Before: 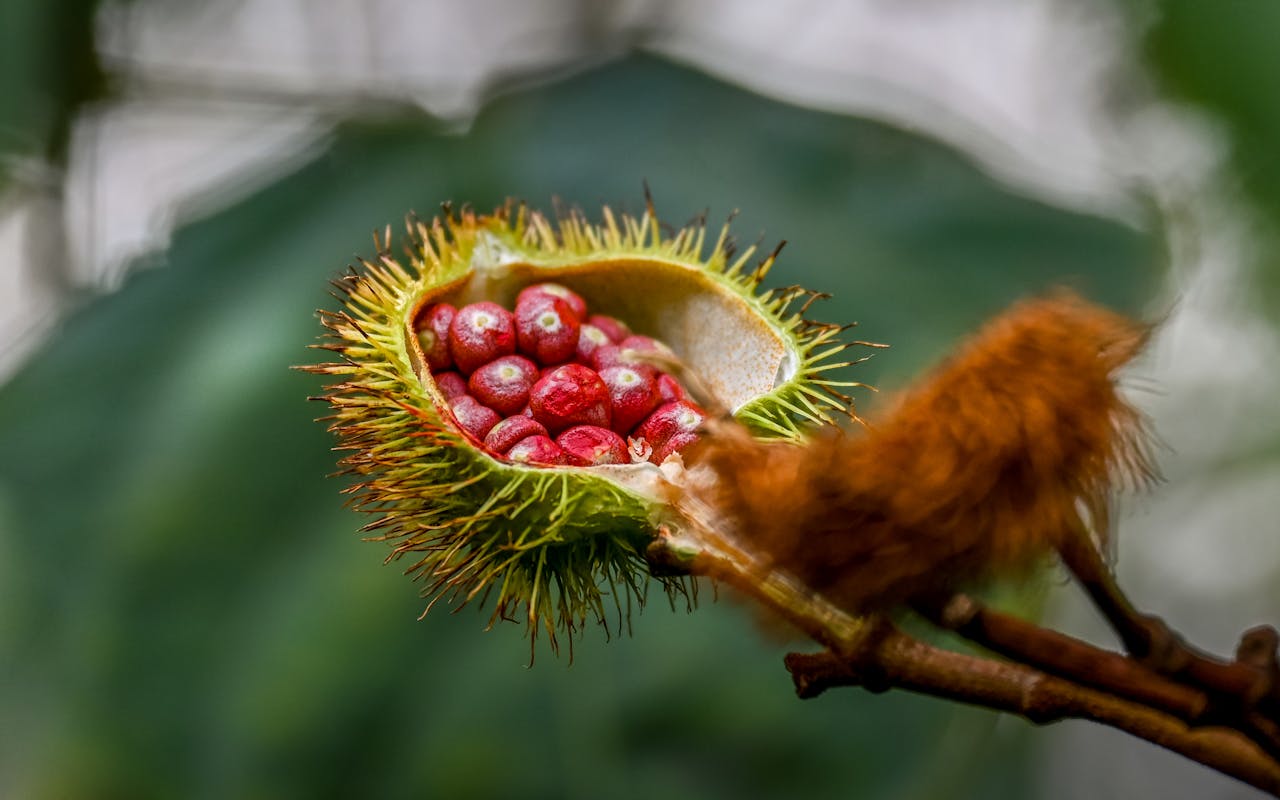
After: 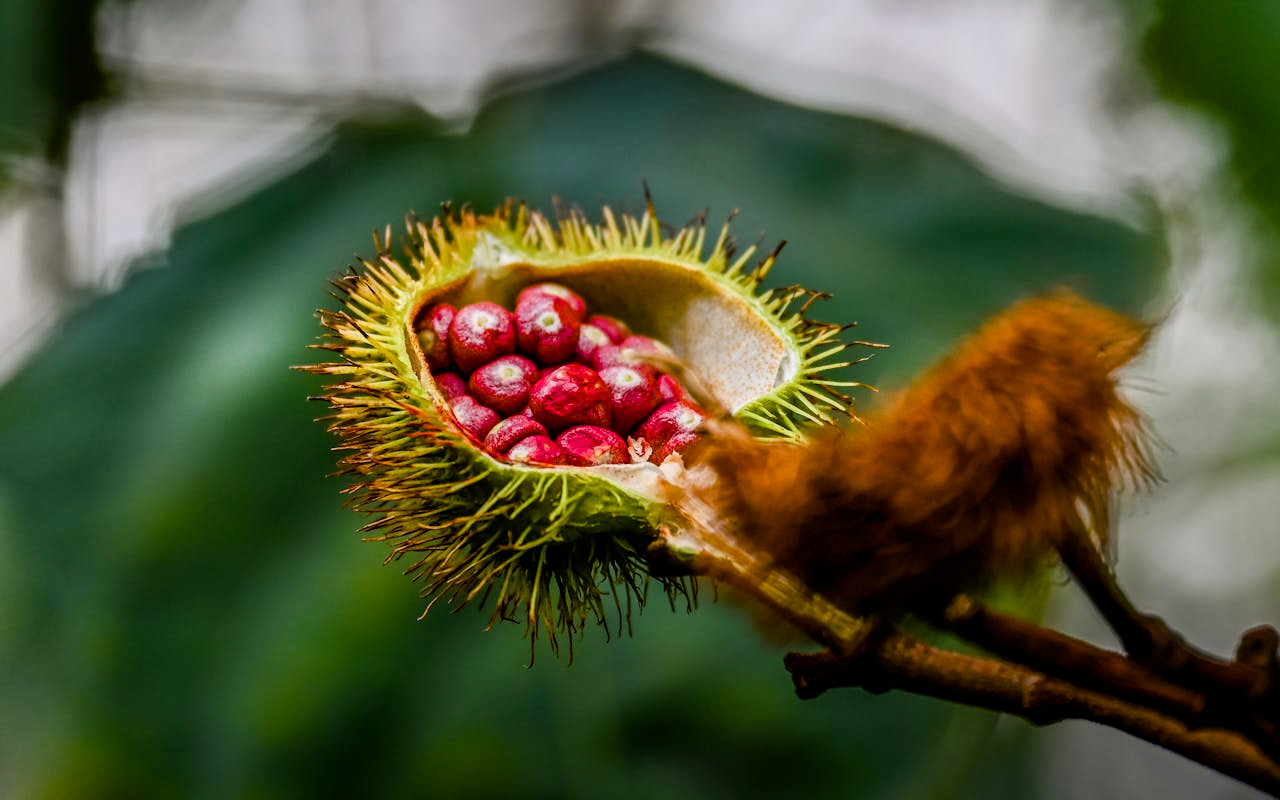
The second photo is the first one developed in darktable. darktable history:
filmic rgb: black relative exposure -8.08 EV, white relative exposure 3 EV, hardness 5.31, contrast 1.239
color balance rgb: perceptual saturation grading › global saturation 26.22%, perceptual saturation grading › highlights -28.542%, perceptual saturation grading › mid-tones 15.886%, perceptual saturation grading › shadows 33.64%, global vibrance 2.253%
